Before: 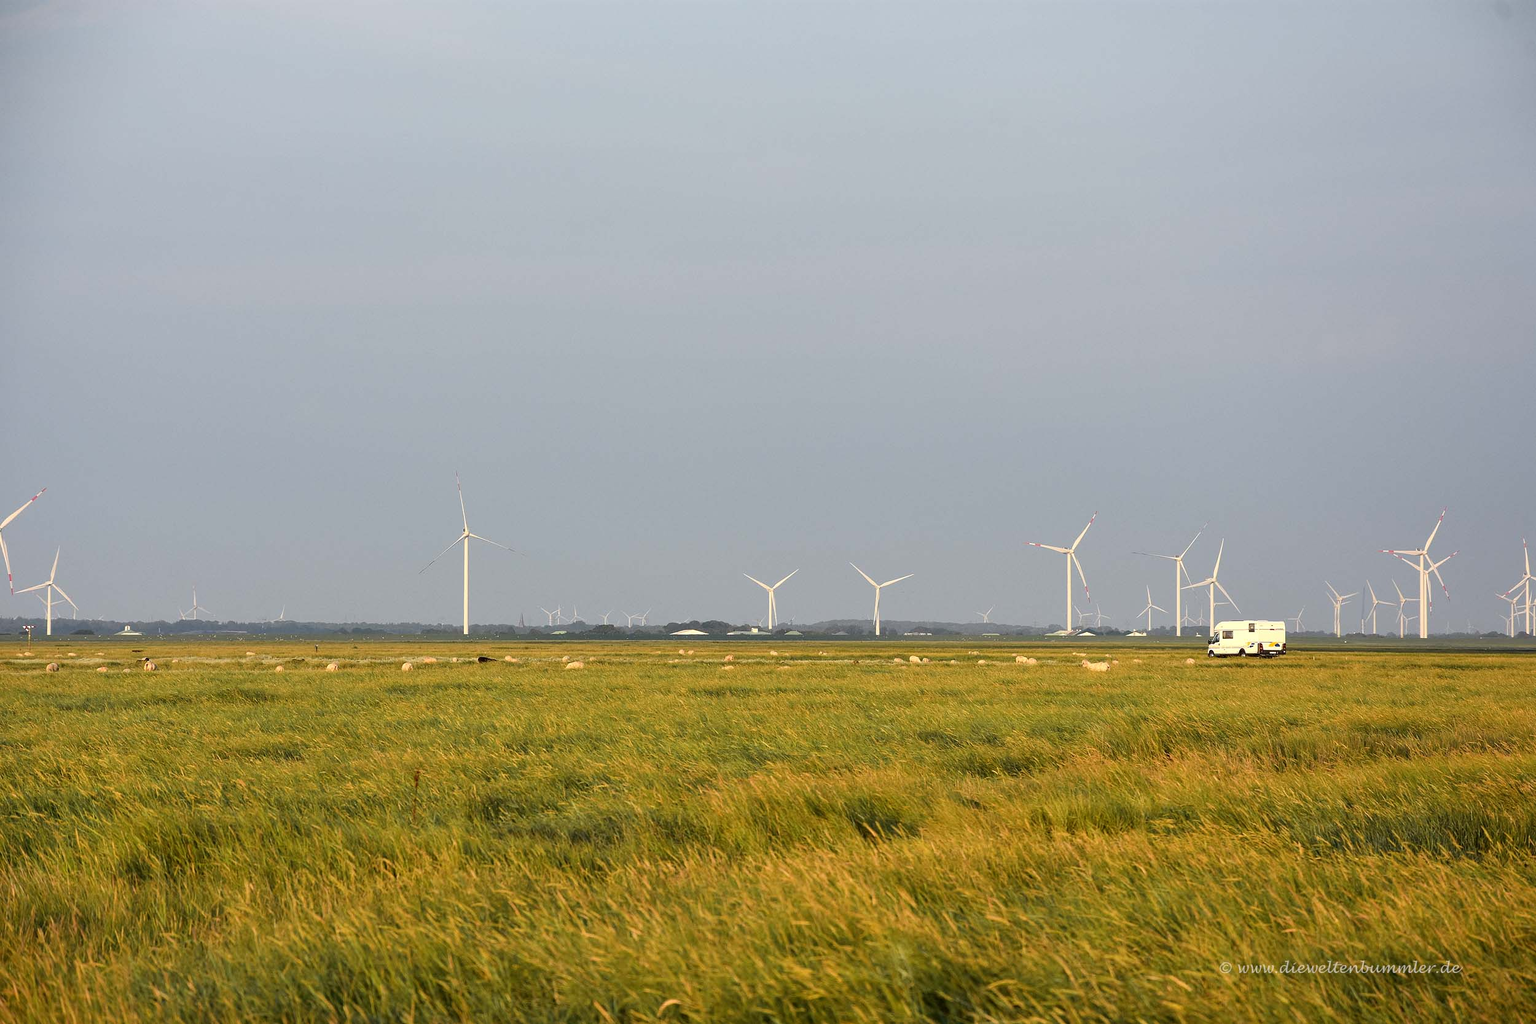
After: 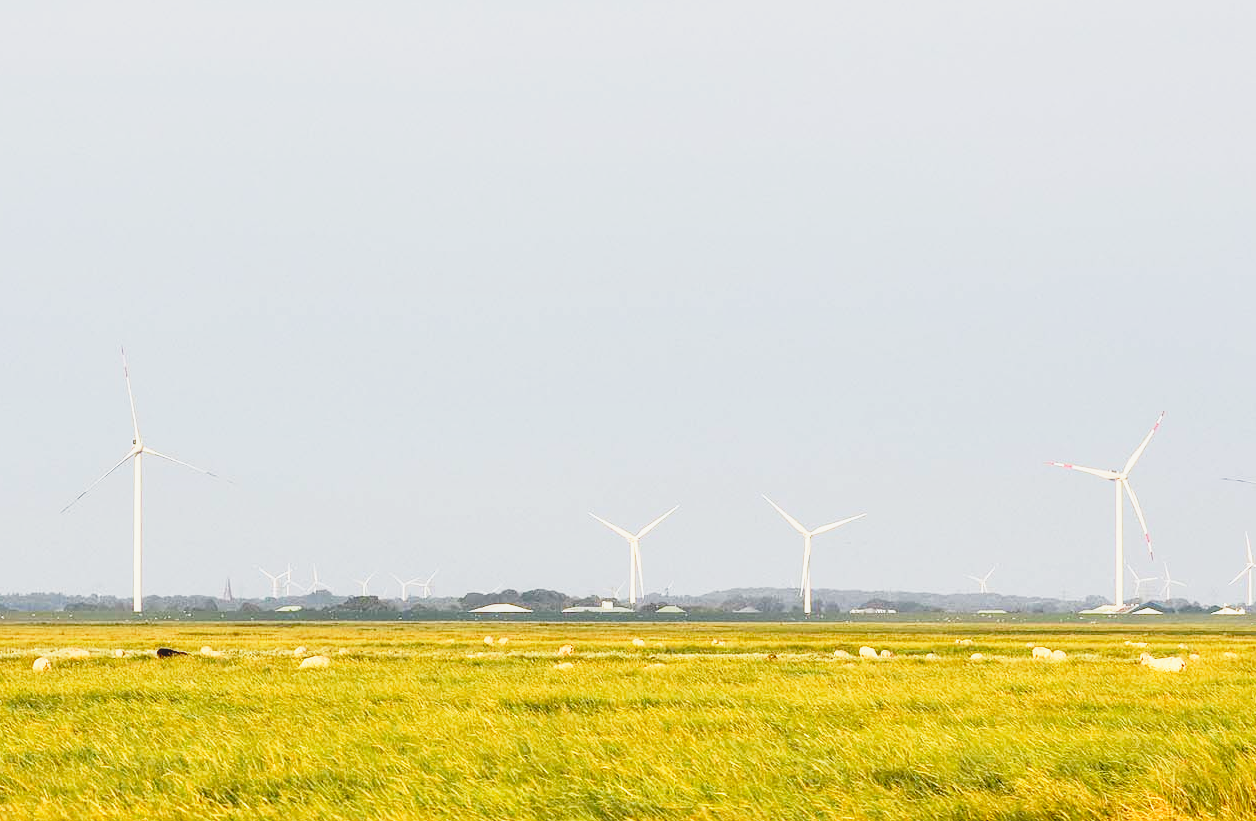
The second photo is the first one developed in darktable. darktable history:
contrast brightness saturation: contrast -0.105, brightness 0.047, saturation 0.079
crop: left 24.853%, top 25.271%, right 24.888%, bottom 25.464%
base curve: curves: ch0 [(0, 0) (0.012, 0.01) (0.073, 0.168) (0.31, 0.711) (0.645, 0.957) (1, 1)], preserve colors none
local contrast: on, module defaults
